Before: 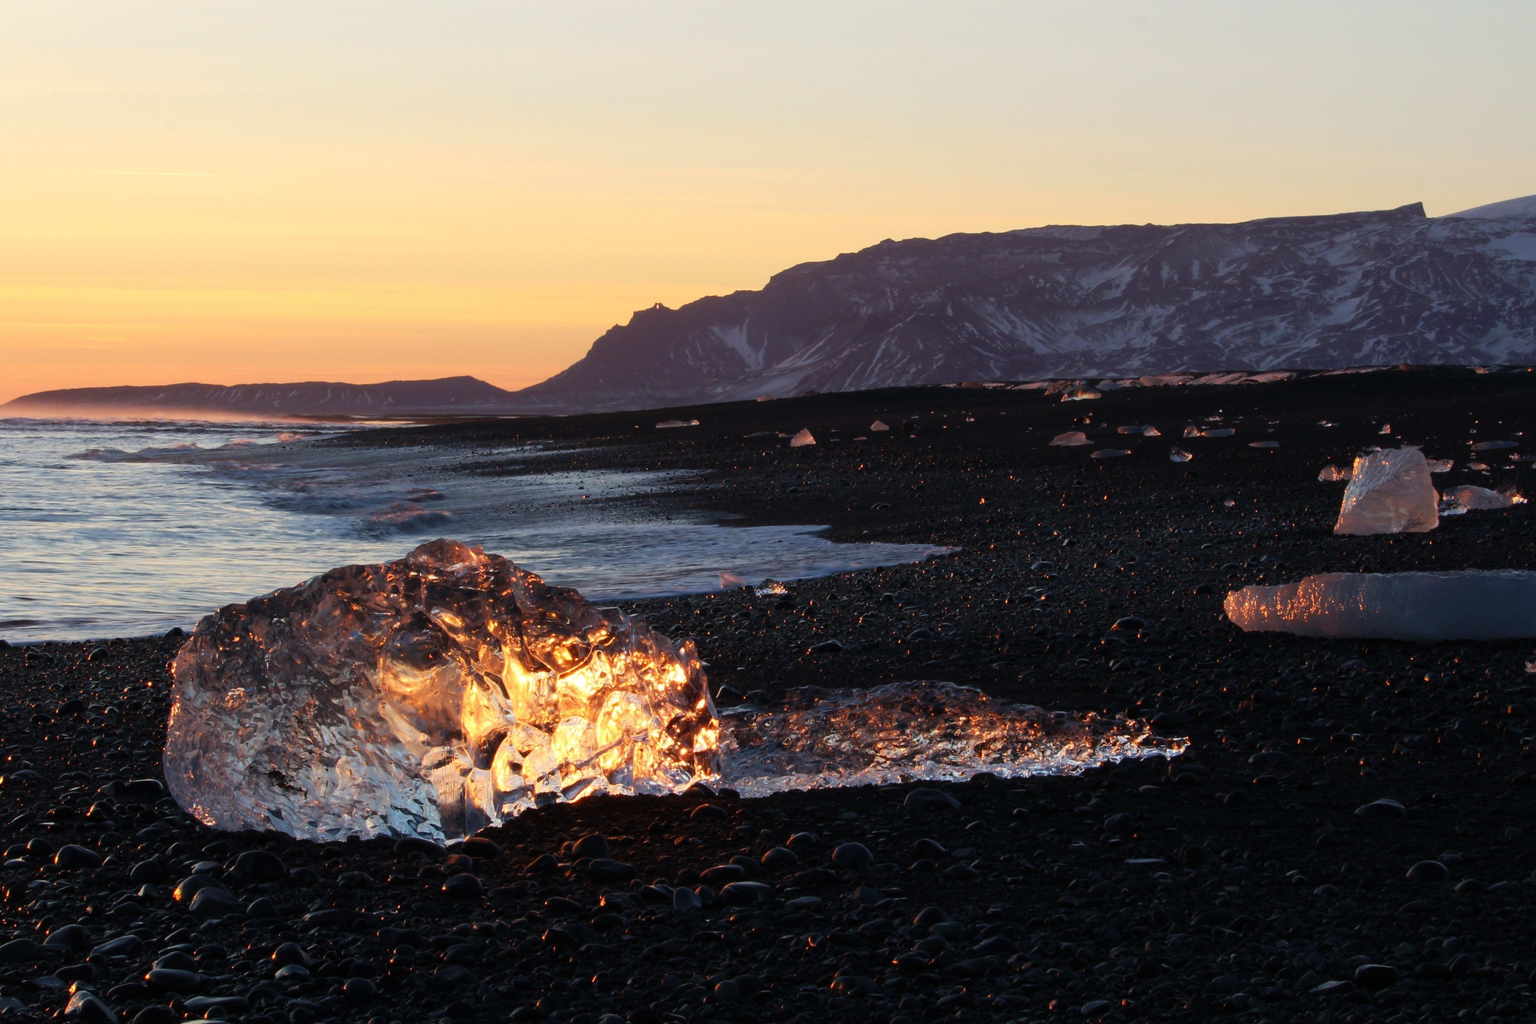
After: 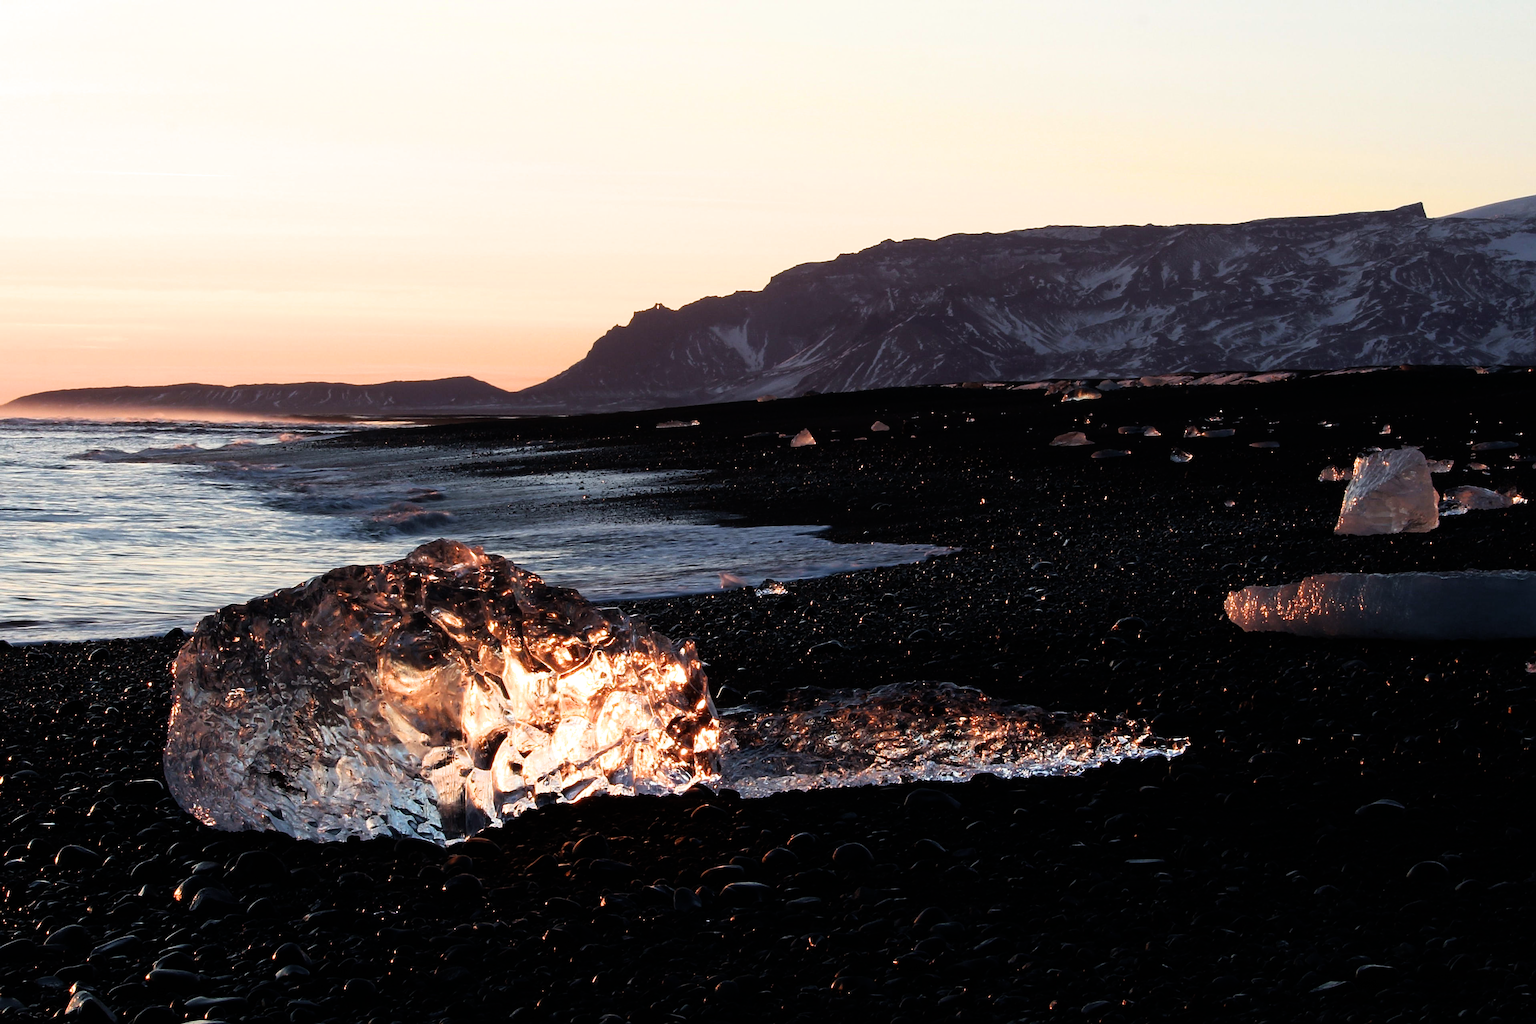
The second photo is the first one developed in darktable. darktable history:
filmic rgb: white relative exposure 2.2 EV, hardness 6.97
sharpen: on, module defaults
